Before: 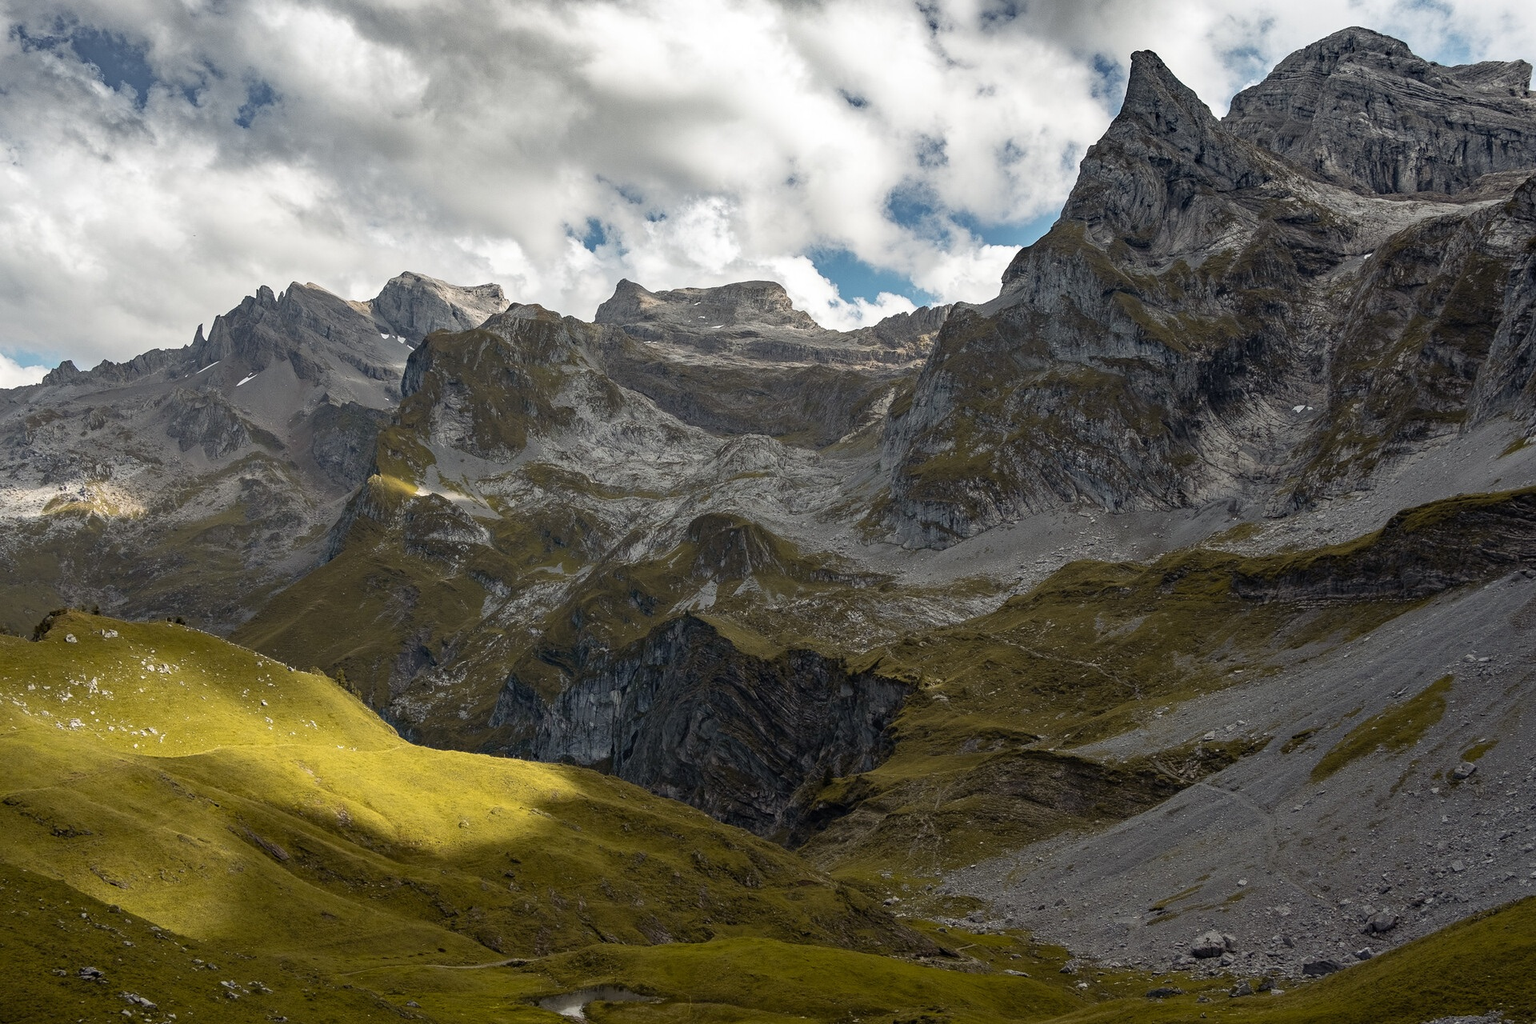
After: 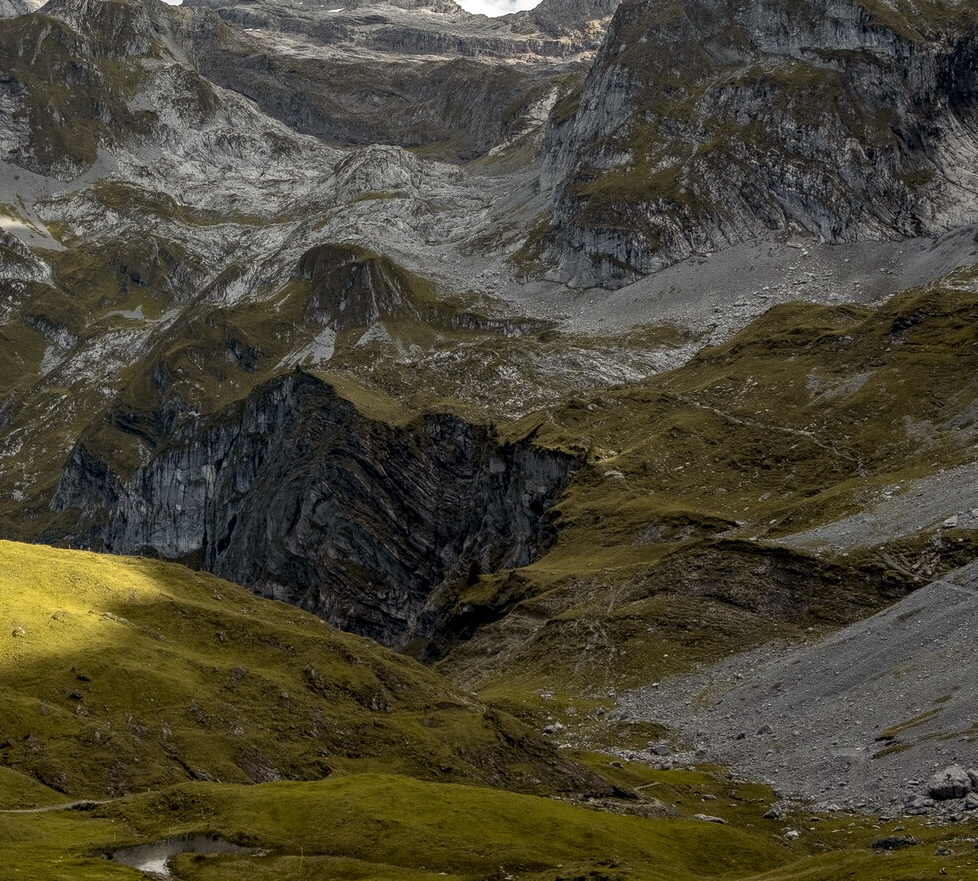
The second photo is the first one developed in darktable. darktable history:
local contrast: detail 130%
crop and rotate: left 29.237%, top 31.152%, right 19.807%
